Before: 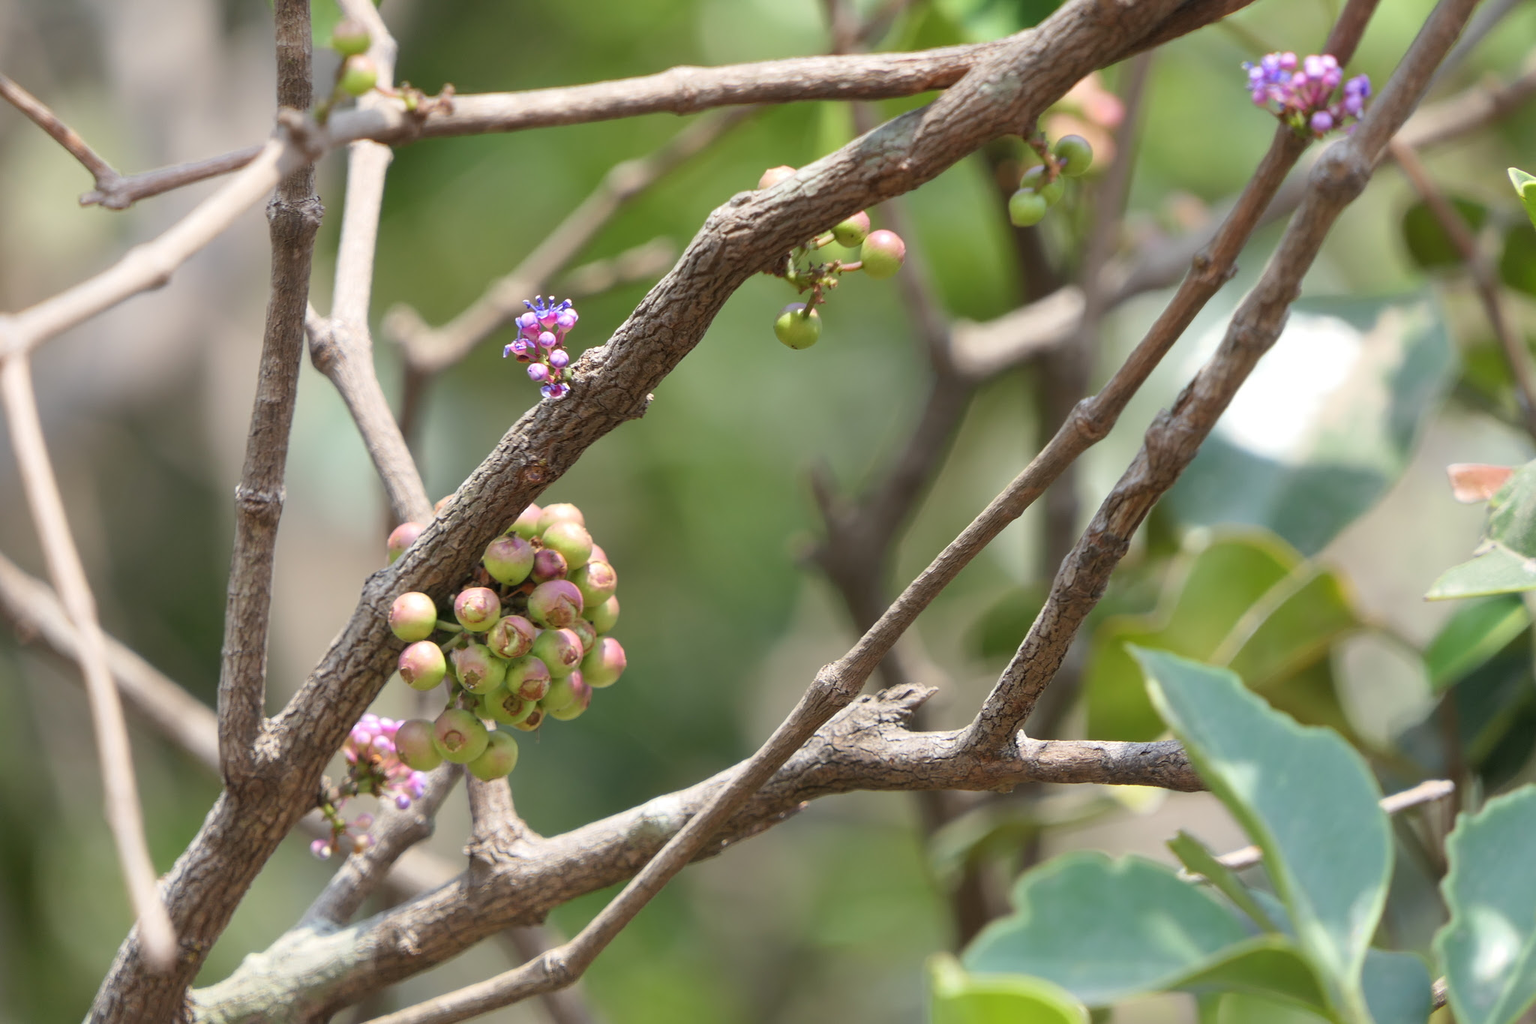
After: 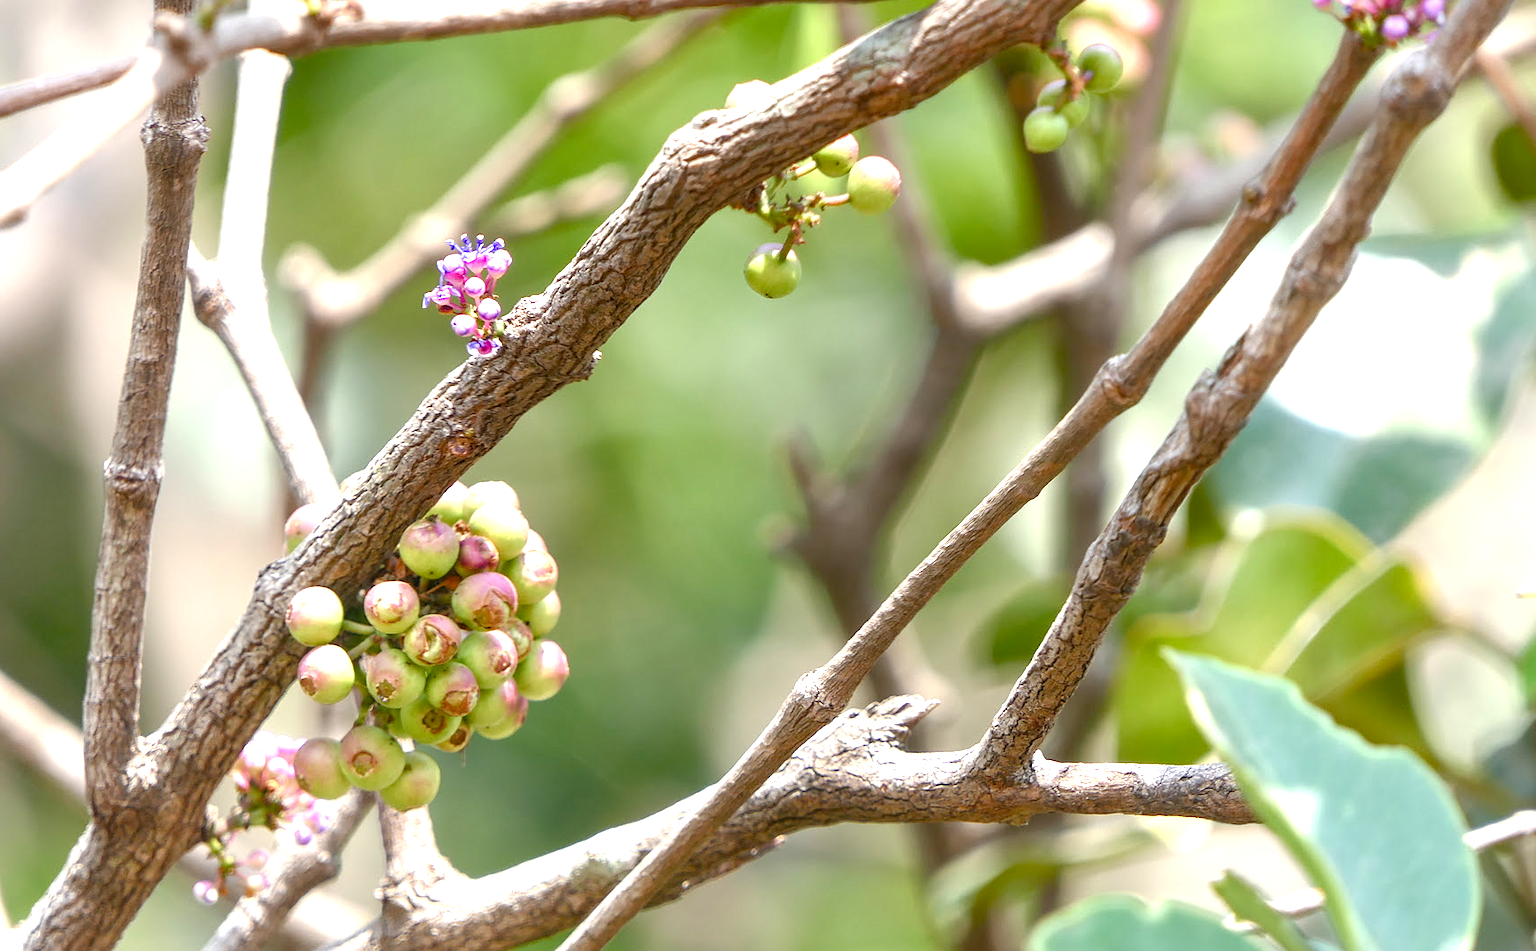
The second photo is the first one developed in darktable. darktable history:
exposure: exposure 0.949 EV, compensate highlight preservation false
crop and rotate: left 9.639%, top 9.627%, right 6.193%, bottom 12.169%
local contrast: on, module defaults
sharpen: radius 1.05, threshold 0.915
color balance rgb: perceptual saturation grading › global saturation 39.867%, perceptual saturation grading › highlights -50.237%, perceptual saturation grading › shadows 30.245%, global vibrance 10.826%
